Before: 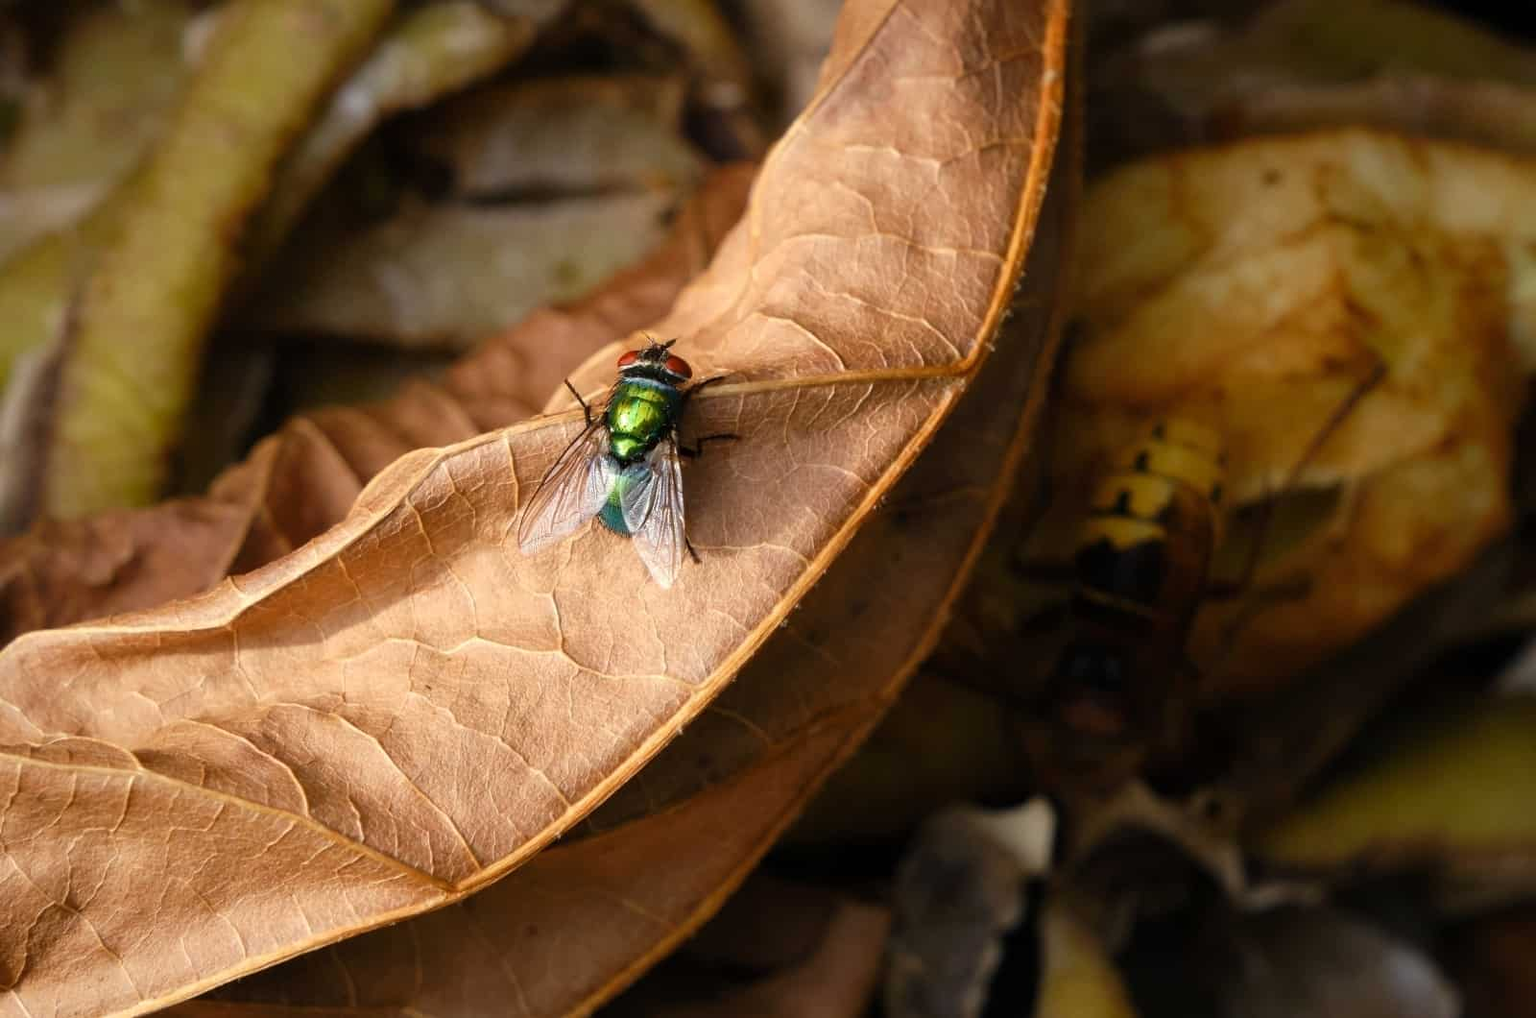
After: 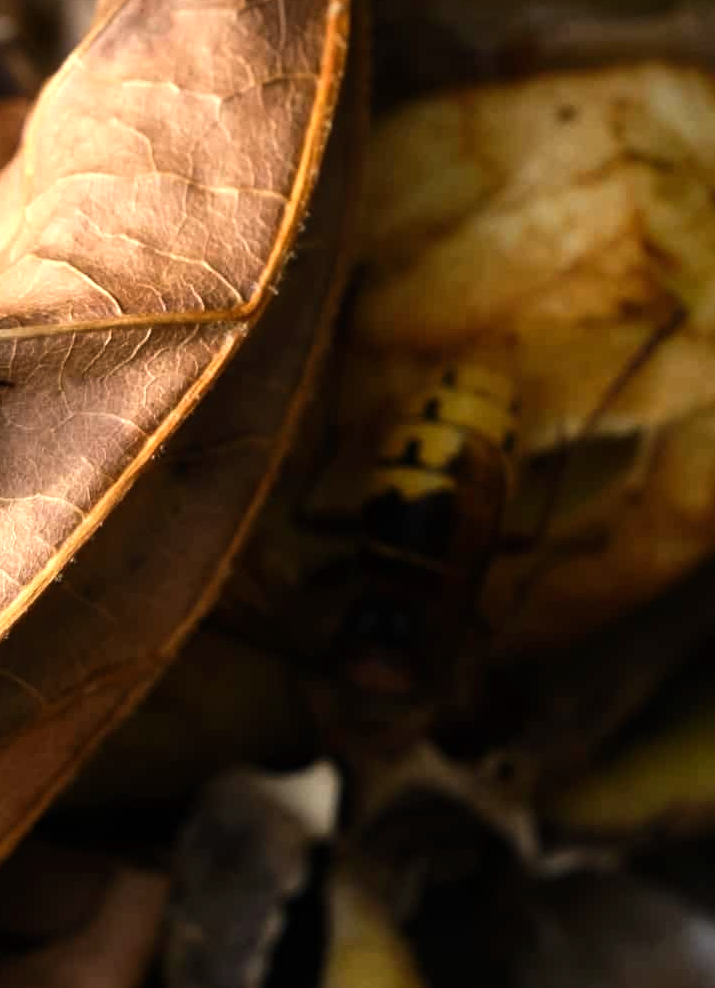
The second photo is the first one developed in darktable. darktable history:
tone equalizer: -8 EV -0.742 EV, -7 EV -0.71 EV, -6 EV -0.638 EV, -5 EV -0.371 EV, -3 EV 0.375 EV, -2 EV 0.6 EV, -1 EV 0.698 EV, +0 EV 0.744 EV, edges refinement/feathering 500, mask exposure compensation -1.57 EV, preserve details no
crop: left 47.393%, top 6.79%, right 7.874%
